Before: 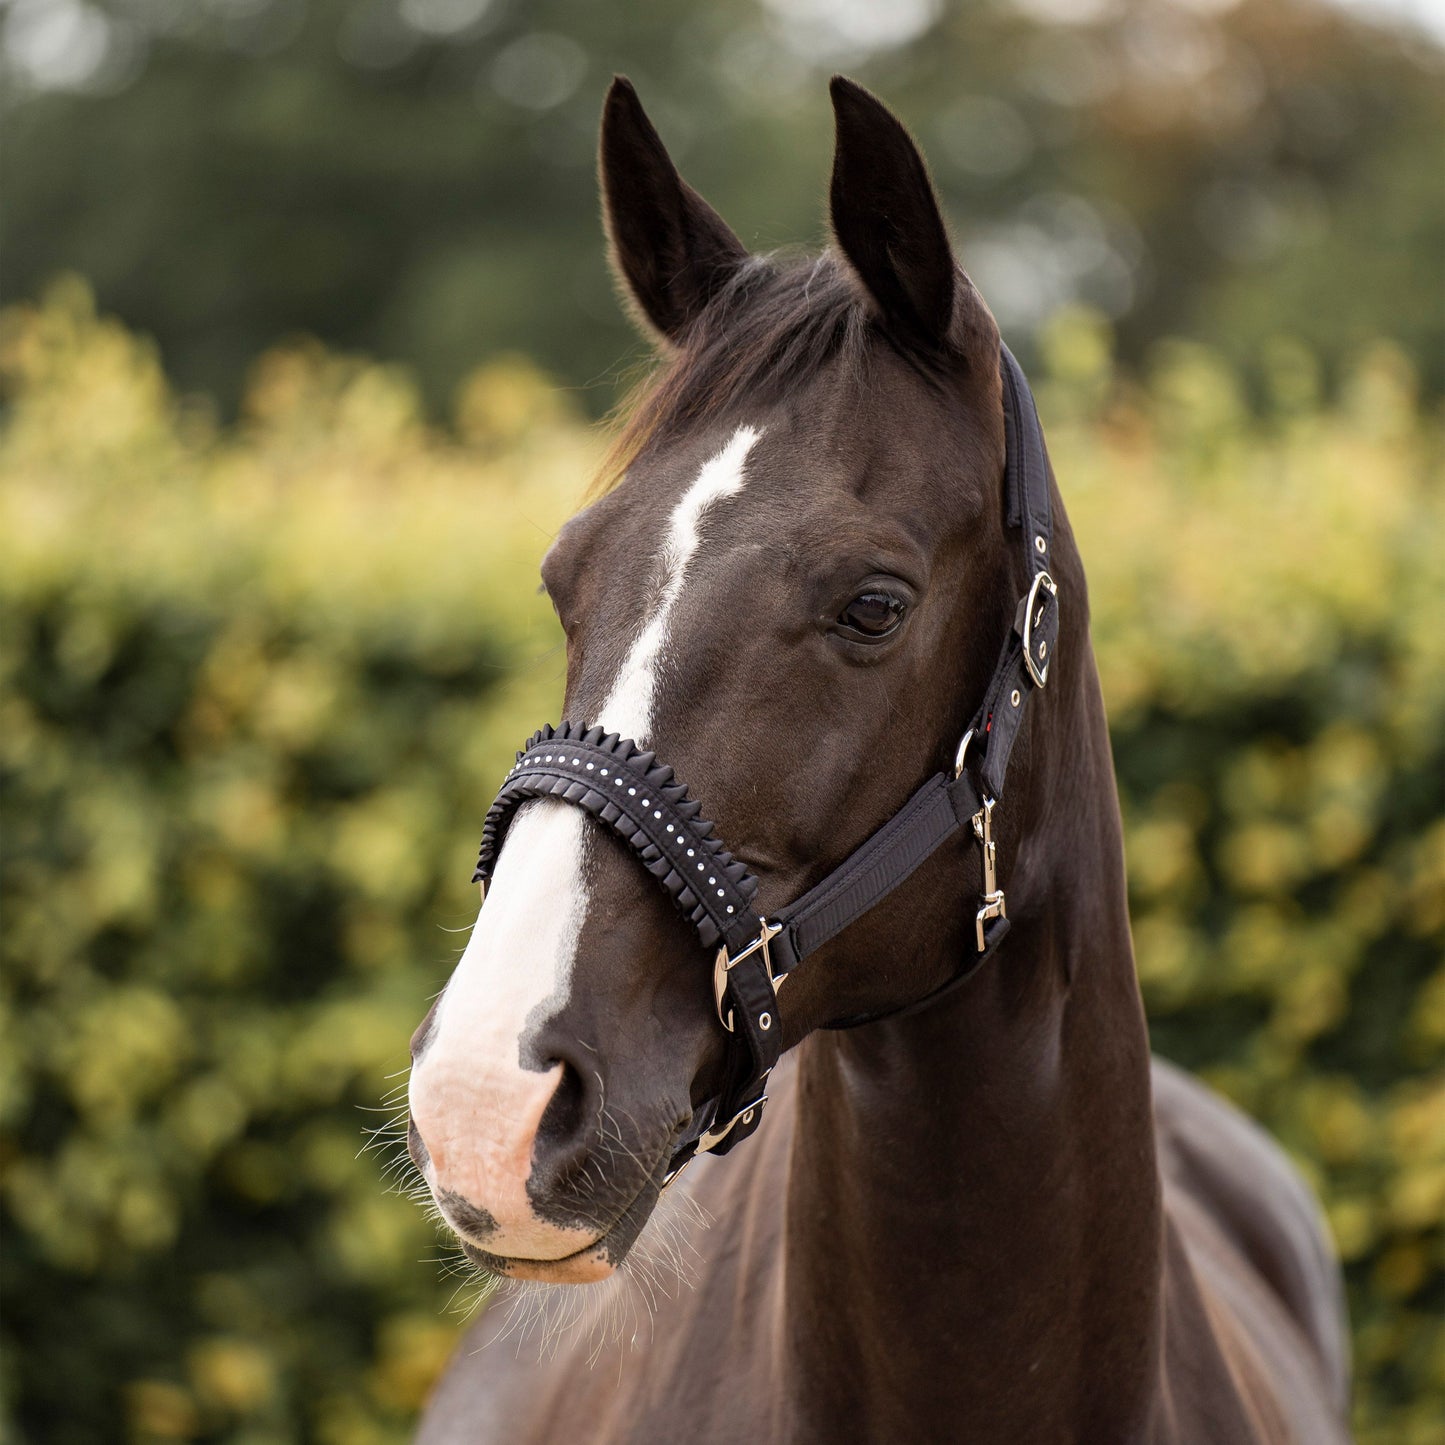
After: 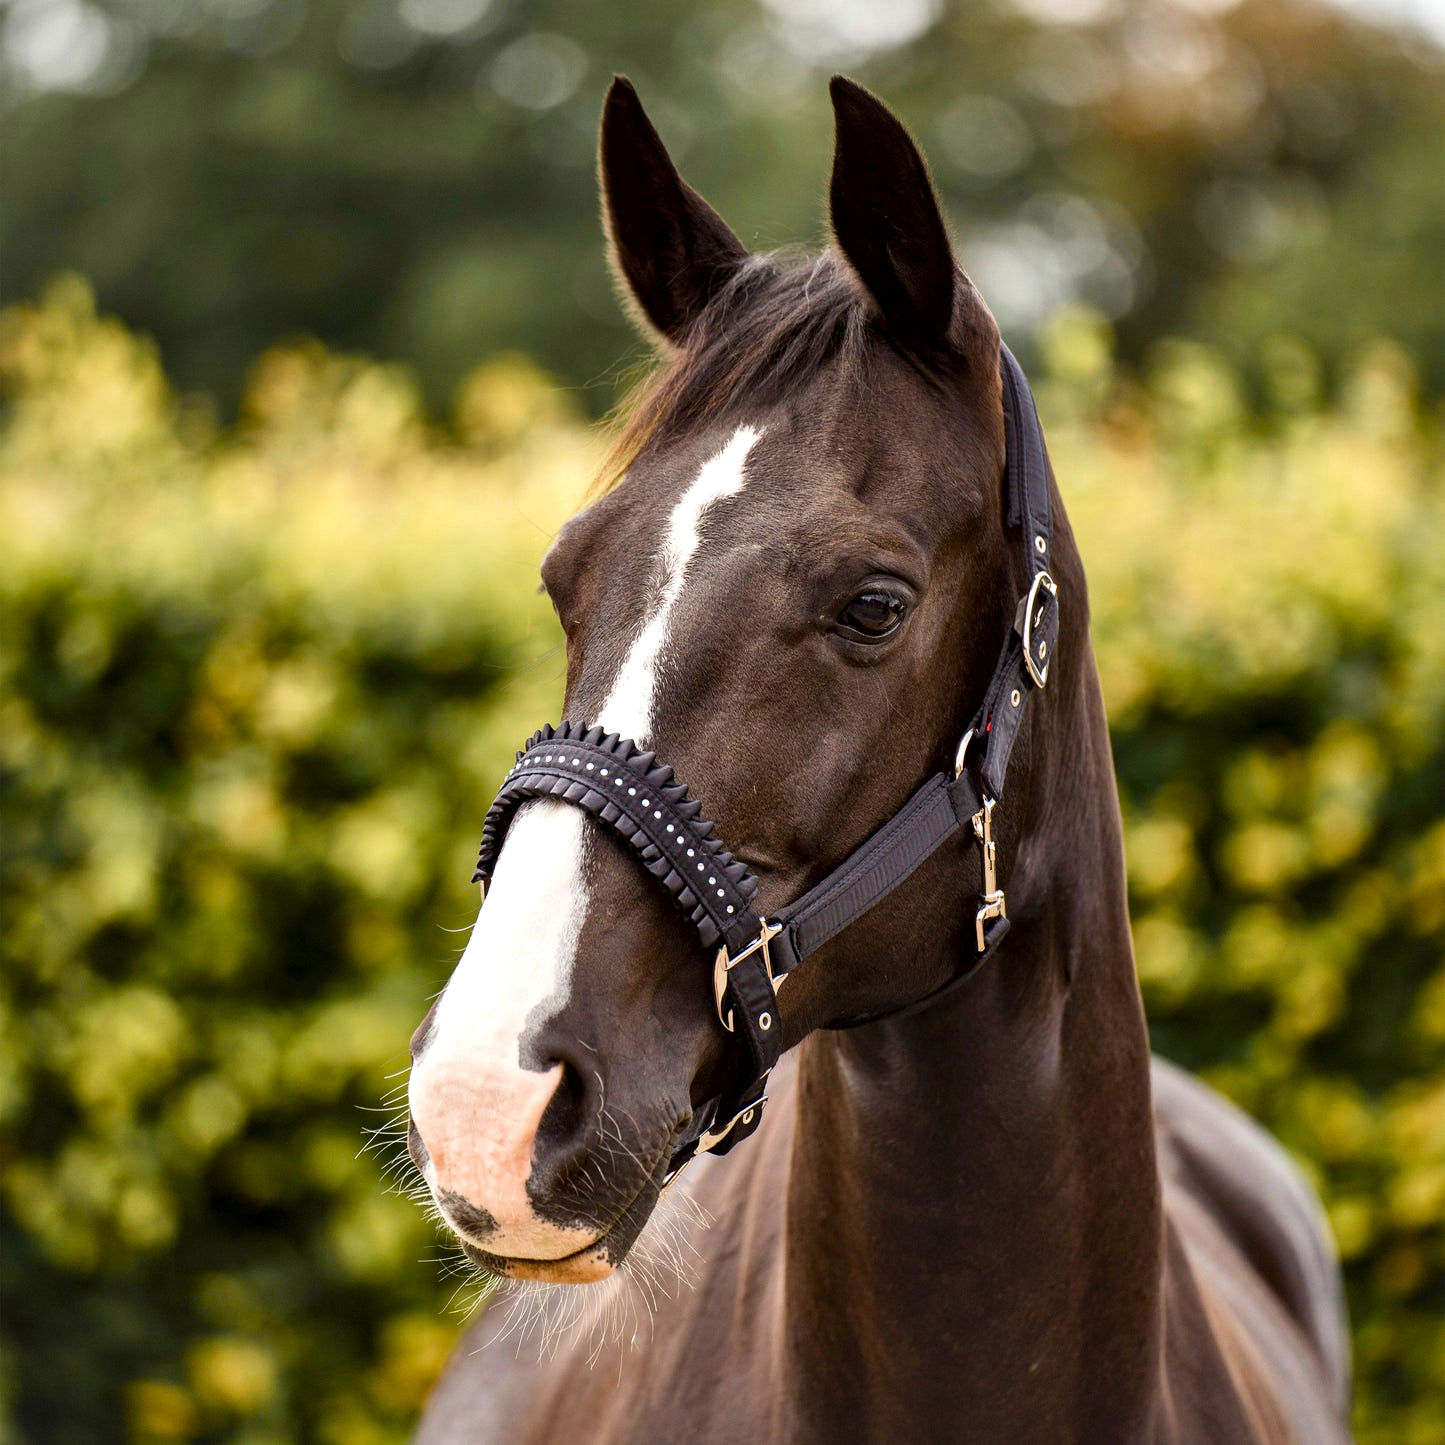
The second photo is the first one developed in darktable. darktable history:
color balance rgb: global offset › luminance 0.703%, perceptual saturation grading › global saturation 34.96%, perceptual saturation grading › highlights -29.882%, perceptual saturation grading › shadows 34.79%, global vibrance 15.041%
local contrast: mode bilateral grid, contrast 69, coarseness 74, detail 180%, midtone range 0.2
